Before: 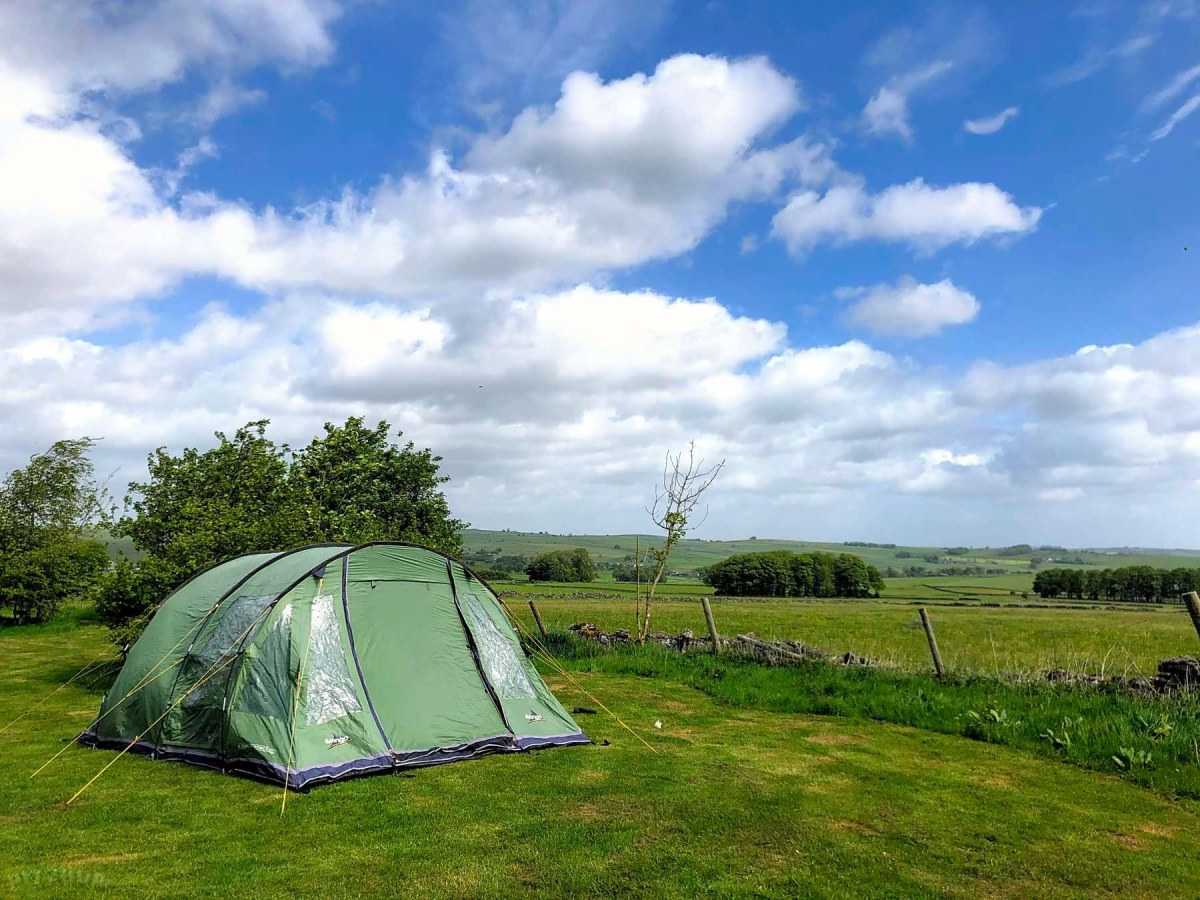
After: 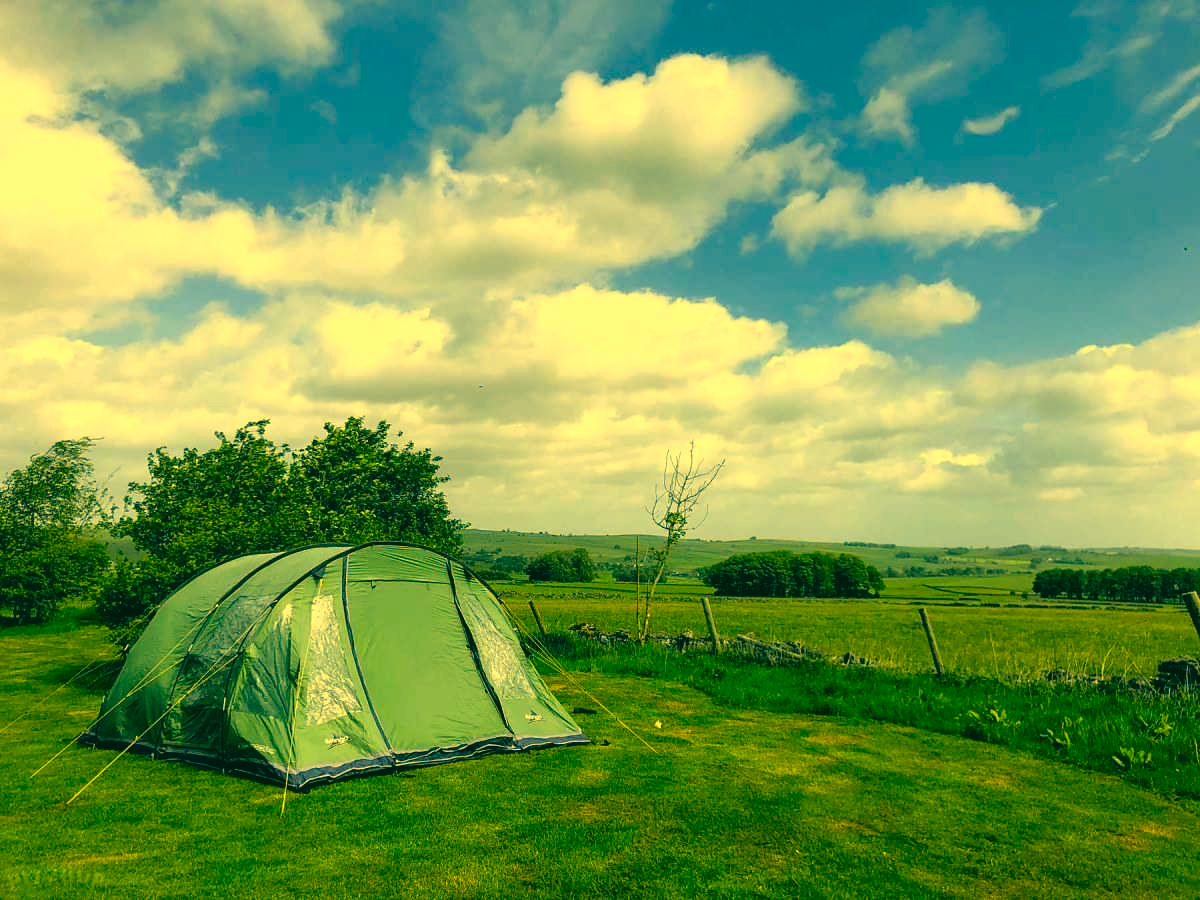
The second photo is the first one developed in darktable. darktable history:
white balance: red 1.08, blue 0.791
color correction: highlights a* 1.83, highlights b* 34.02, shadows a* -36.68, shadows b* -5.48
